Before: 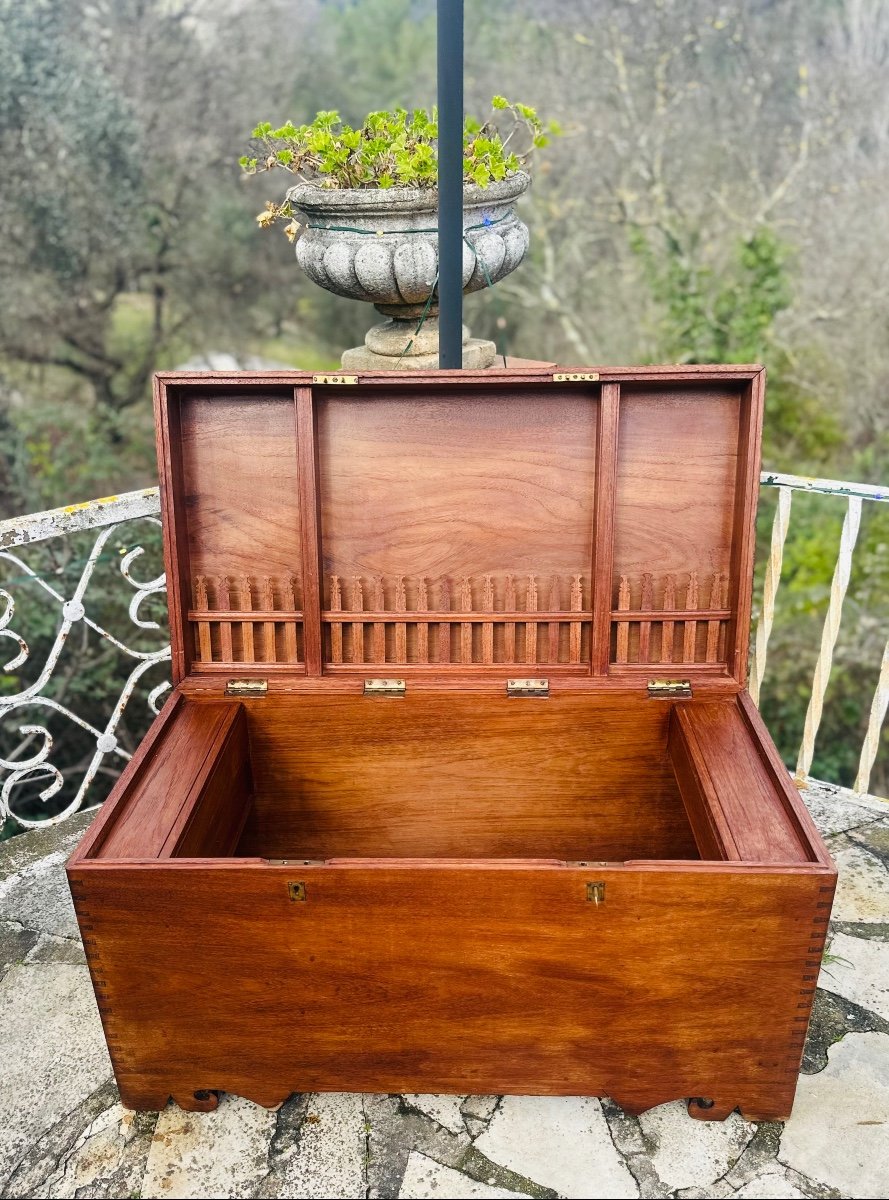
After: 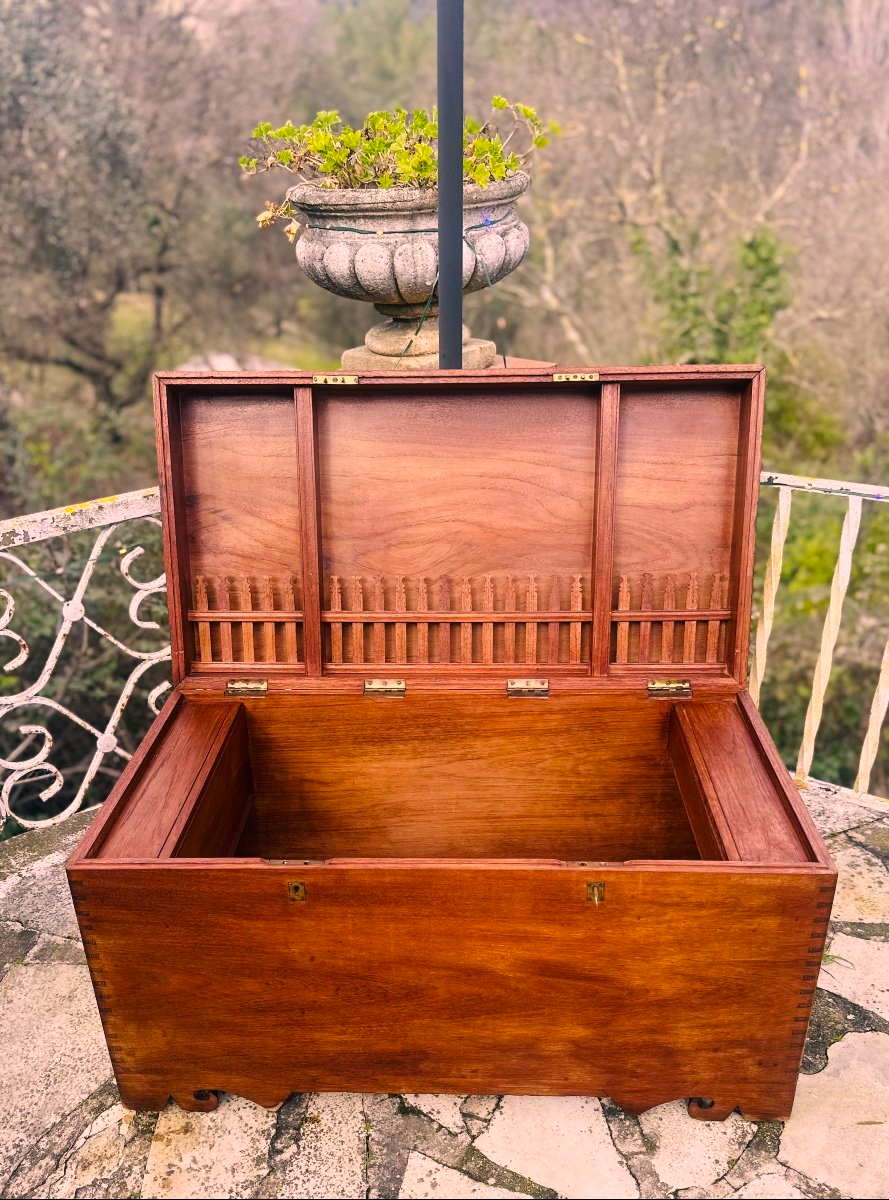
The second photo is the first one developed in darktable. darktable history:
color calibration: gray › normalize channels true, illuminant as shot in camera, x 0.358, y 0.373, temperature 4628.91 K, gamut compression 0.01
color correction: highlights a* 17.55, highlights b* 19.11
